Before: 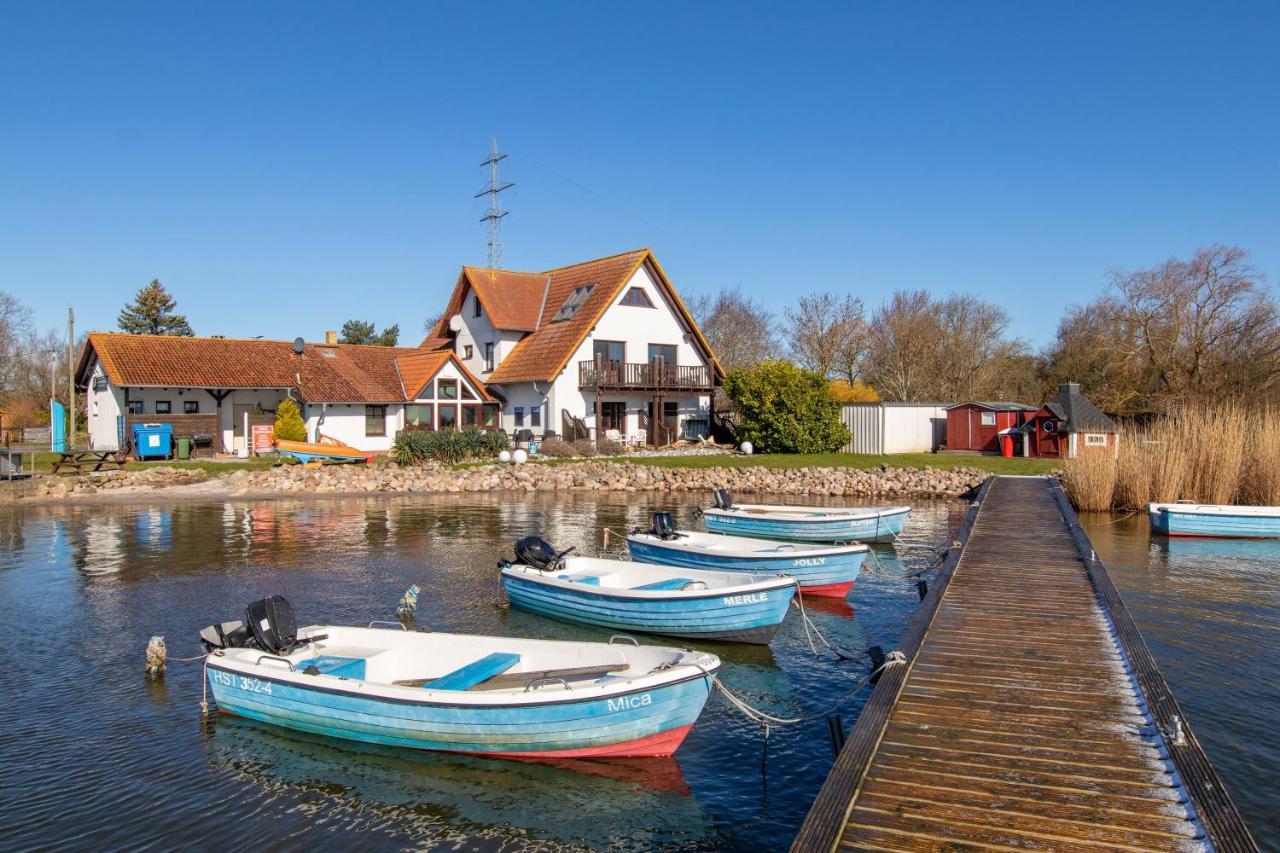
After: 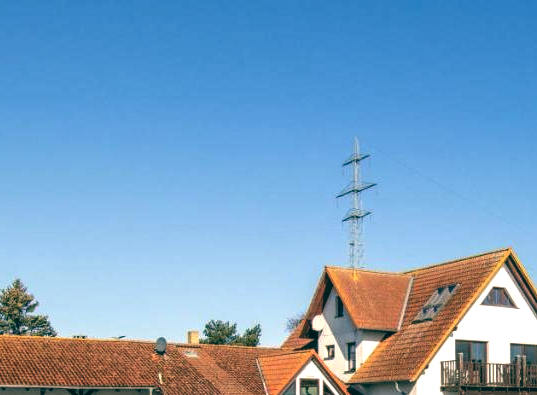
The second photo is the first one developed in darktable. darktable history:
crop and rotate: left 10.817%, top 0.062%, right 47.194%, bottom 53.626%
color balance: lift [1.005, 0.99, 1.007, 1.01], gamma [1, 0.979, 1.011, 1.021], gain [0.923, 1.098, 1.025, 0.902], input saturation 90.45%, contrast 7.73%, output saturation 105.91%
local contrast: highlights 100%, shadows 100%, detail 120%, midtone range 0.2
tone equalizer: -8 EV -0.417 EV, -7 EV -0.389 EV, -6 EV -0.333 EV, -5 EV -0.222 EV, -3 EV 0.222 EV, -2 EV 0.333 EV, -1 EV 0.389 EV, +0 EV 0.417 EV, edges refinement/feathering 500, mask exposure compensation -1.57 EV, preserve details no
